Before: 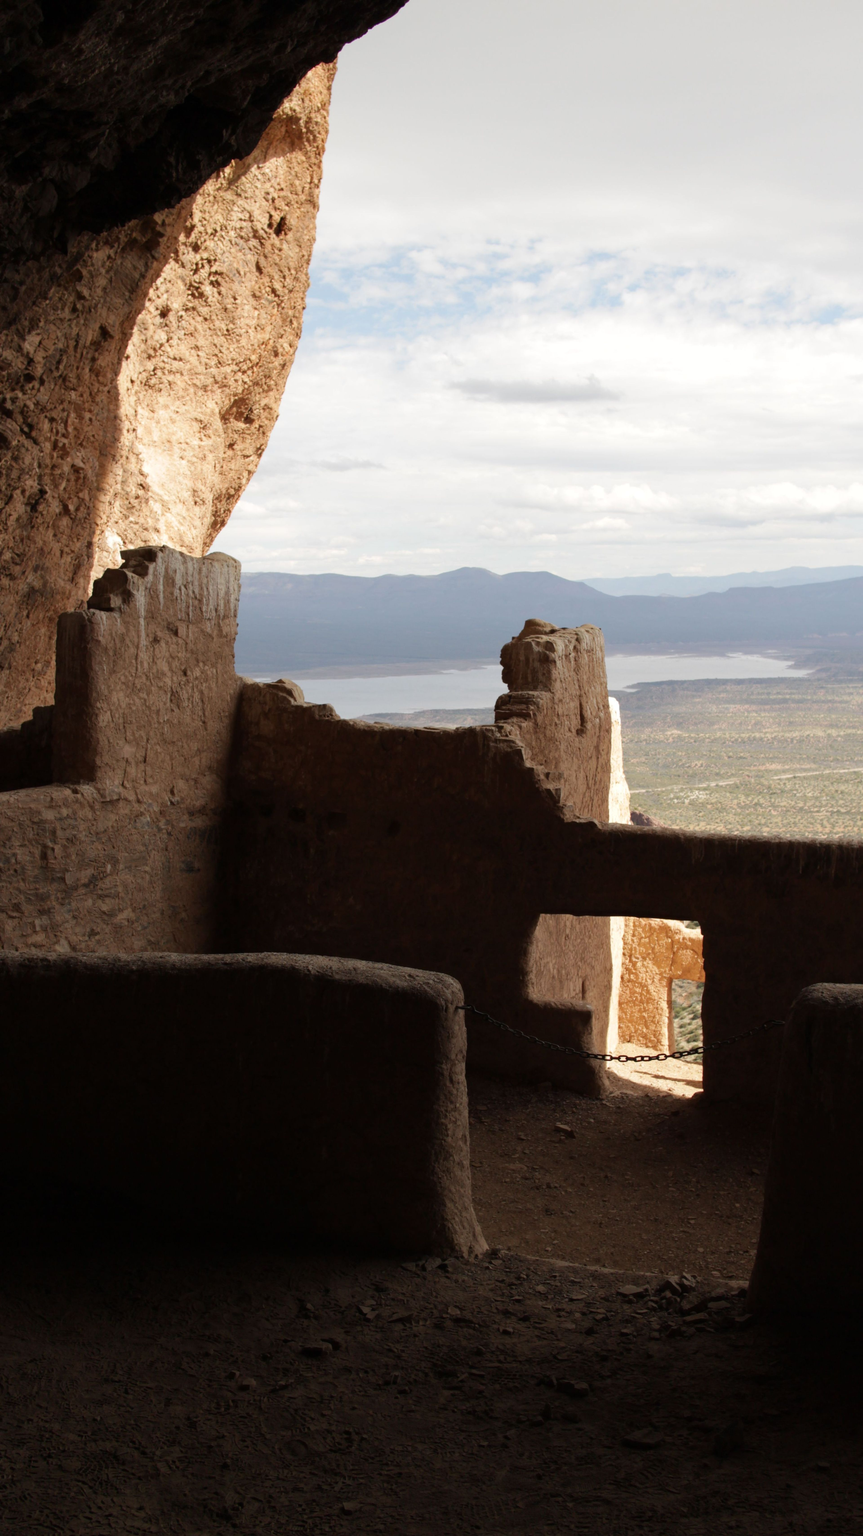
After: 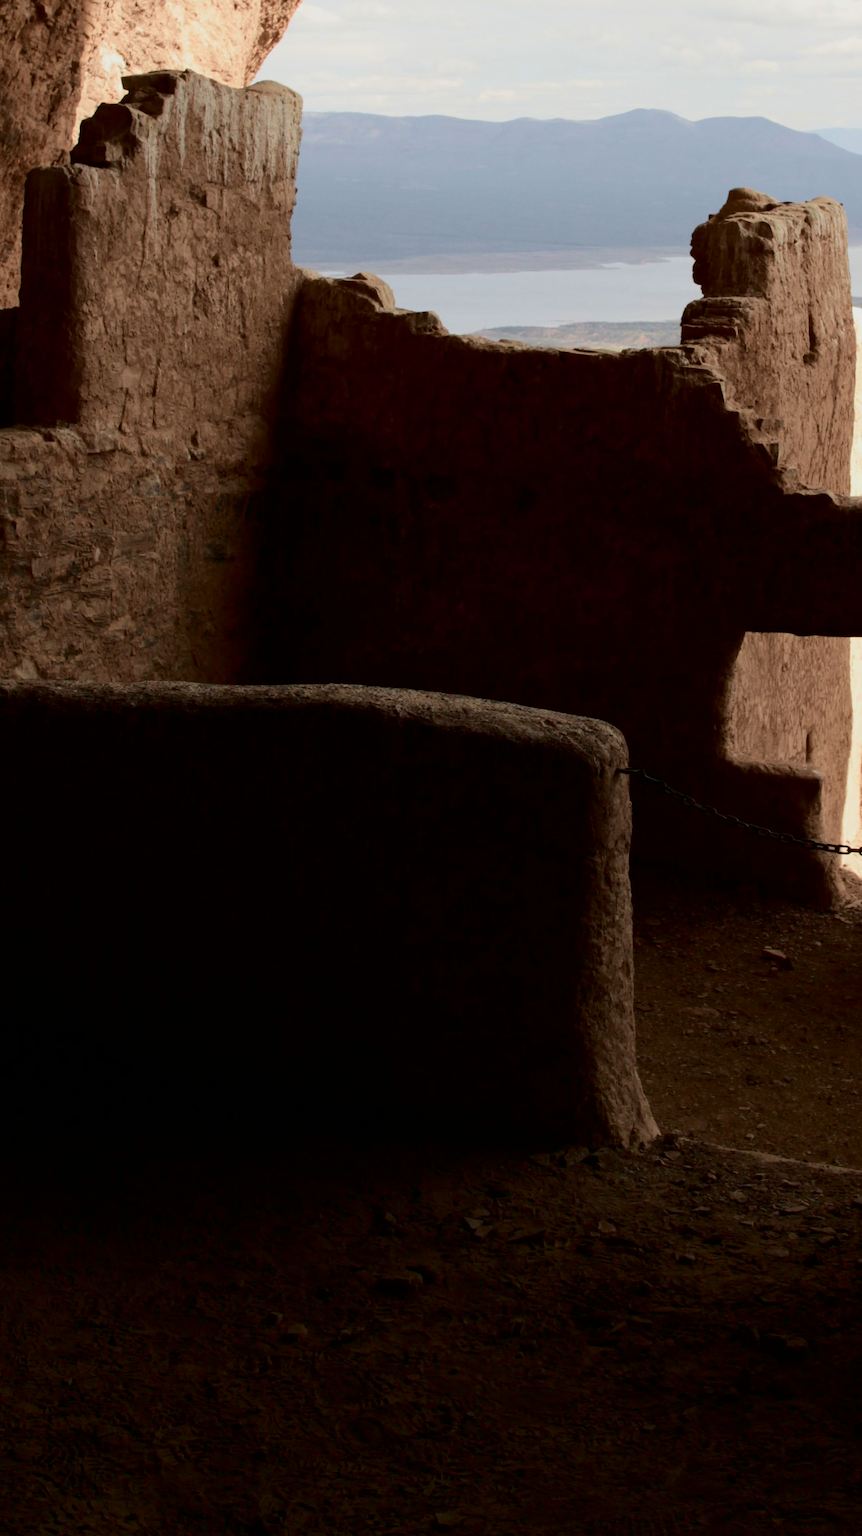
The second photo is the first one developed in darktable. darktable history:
crop and rotate: angle -0.82°, left 3.85%, top 31.828%, right 27.992%
tone curve: curves: ch0 [(0, 0) (0.049, 0.01) (0.154, 0.081) (0.491, 0.519) (0.748, 0.765) (1, 0.919)]; ch1 [(0, 0) (0.172, 0.123) (0.317, 0.272) (0.401, 0.422) (0.499, 0.497) (0.531, 0.54) (0.615, 0.603) (0.741, 0.783) (1, 1)]; ch2 [(0, 0) (0.411, 0.424) (0.483, 0.478) (0.544, 0.56) (0.686, 0.638) (1, 1)], color space Lab, independent channels, preserve colors none
